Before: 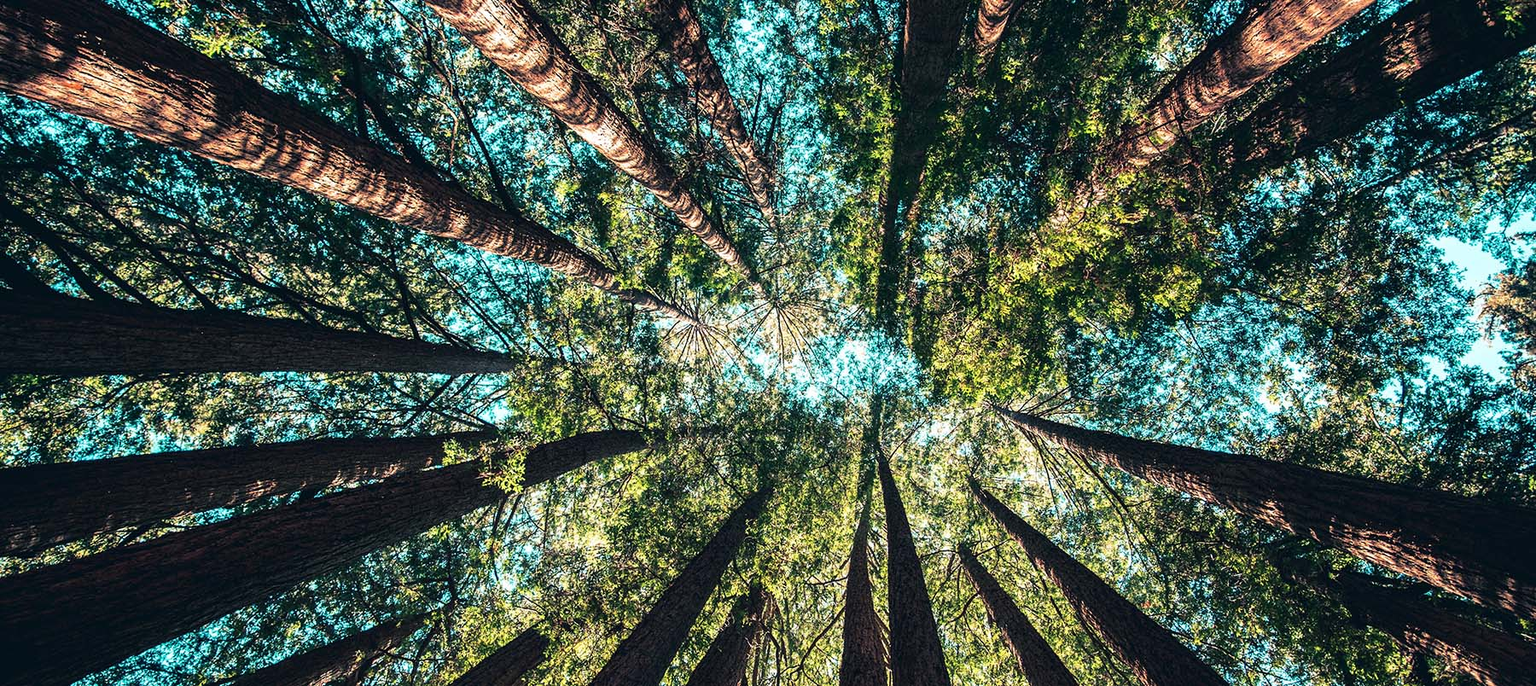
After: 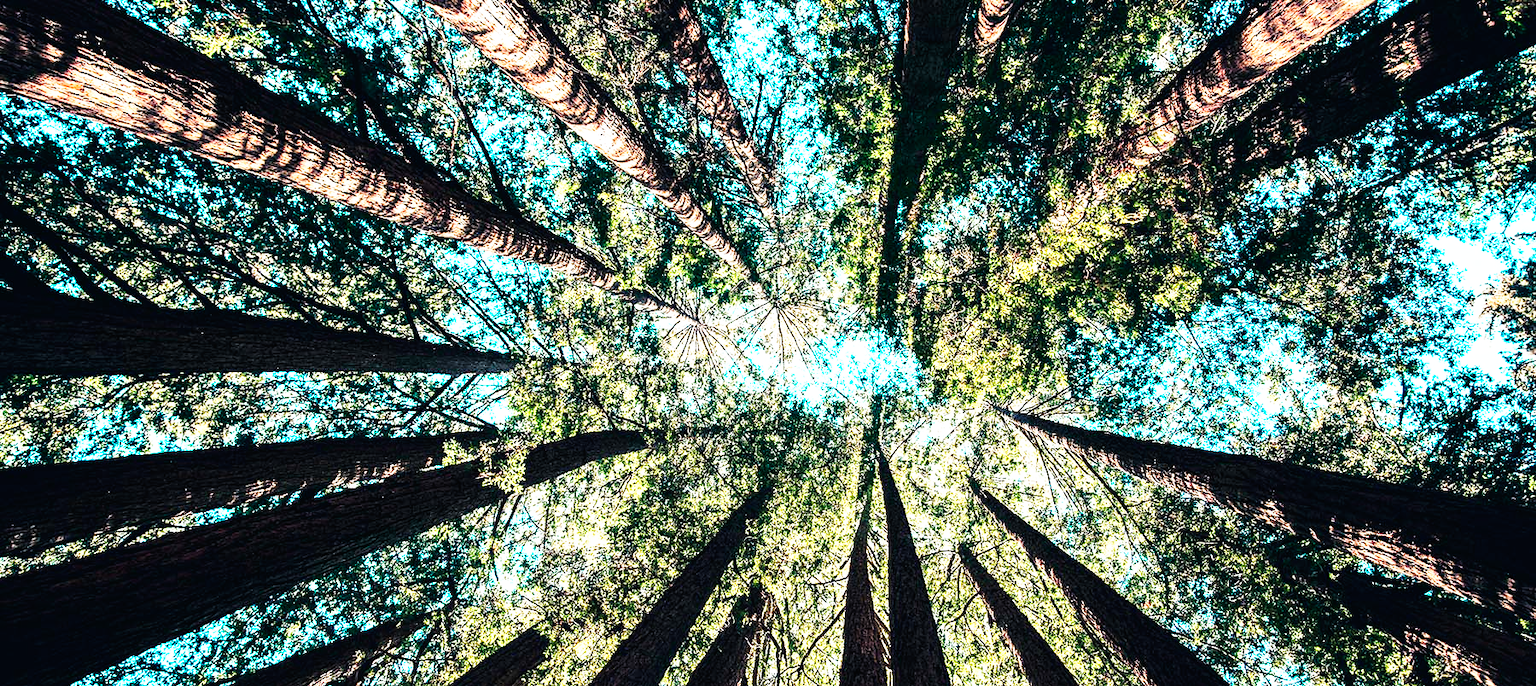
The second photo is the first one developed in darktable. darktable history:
tone equalizer: -8 EV -0.417 EV, -7 EV -0.389 EV, -6 EV -0.333 EV, -5 EV -0.222 EV, -3 EV 0.222 EV, -2 EV 0.333 EV, -1 EV 0.389 EV, +0 EV 0.417 EV, edges refinement/feathering 500, mask exposure compensation -1.57 EV, preserve details no
base curve: curves: ch0 [(0, 0) (0.007, 0.004) (0.027, 0.03) (0.046, 0.07) (0.207, 0.54) (0.442, 0.872) (0.673, 0.972) (1, 1)], preserve colors none
color zones: curves: ch0 [(0.25, 0.5) (0.423, 0.5) (0.443, 0.5) (0.521, 0.756) (0.568, 0.5) (0.576, 0.5) (0.75, 0.5)]; ch1 [(0.25, 0.5) (0.423, 0.5) (0.443, 0.5) (0.539, 0.873) (0.624, 0.565) (0.631, 0.5) (0.75, 0.5)]
